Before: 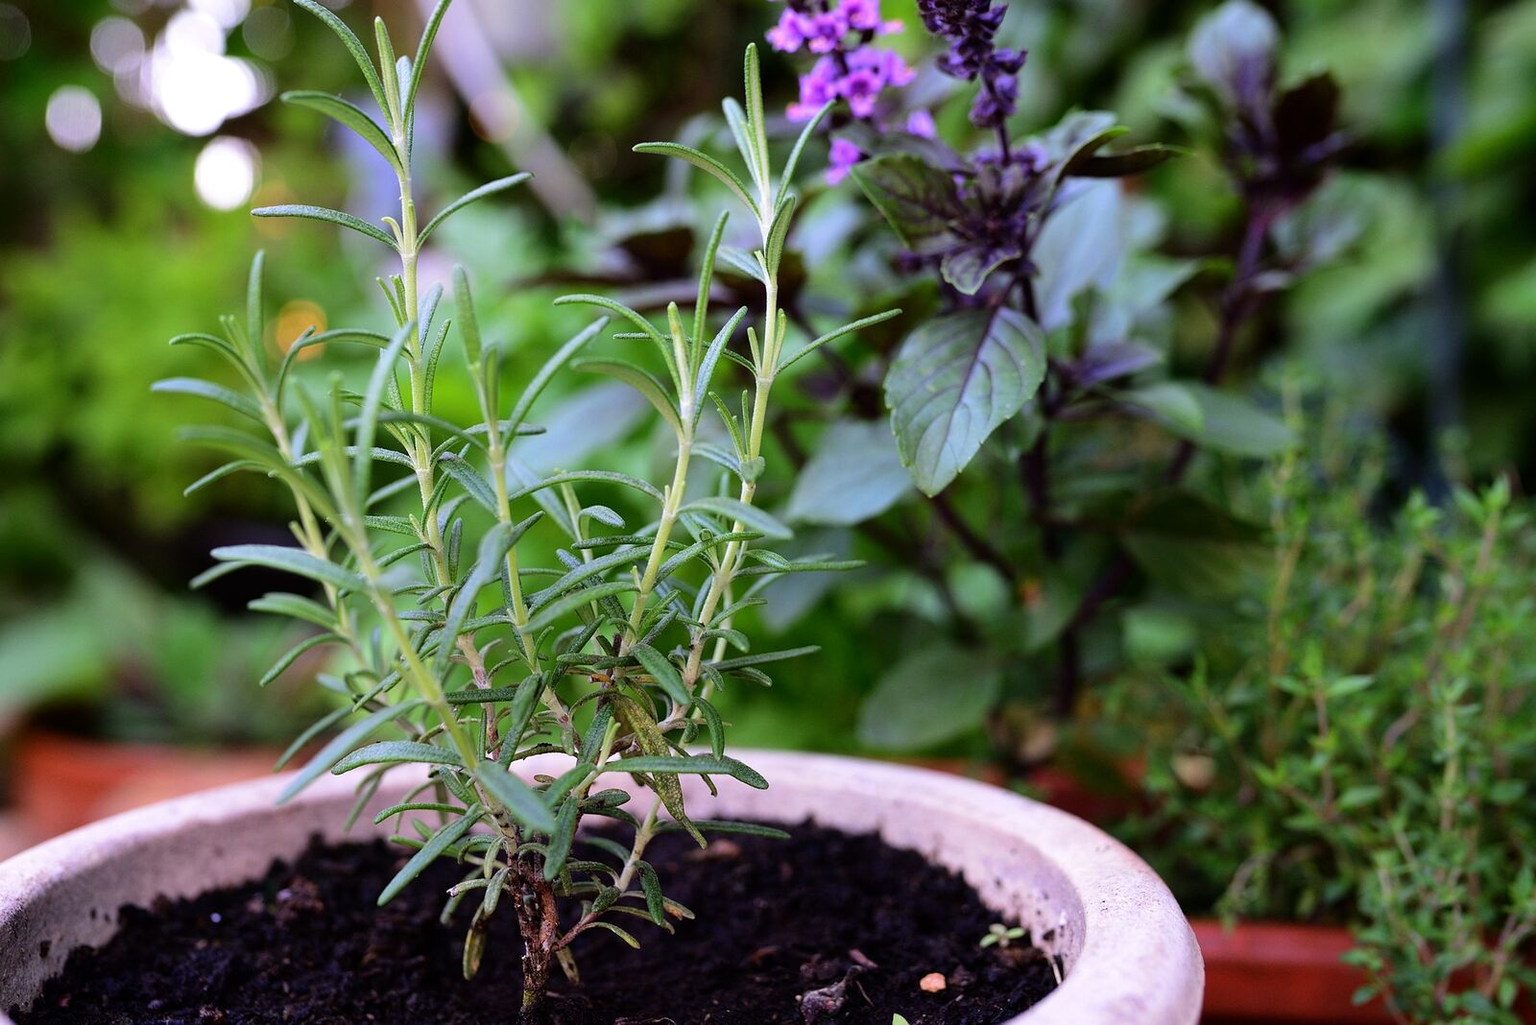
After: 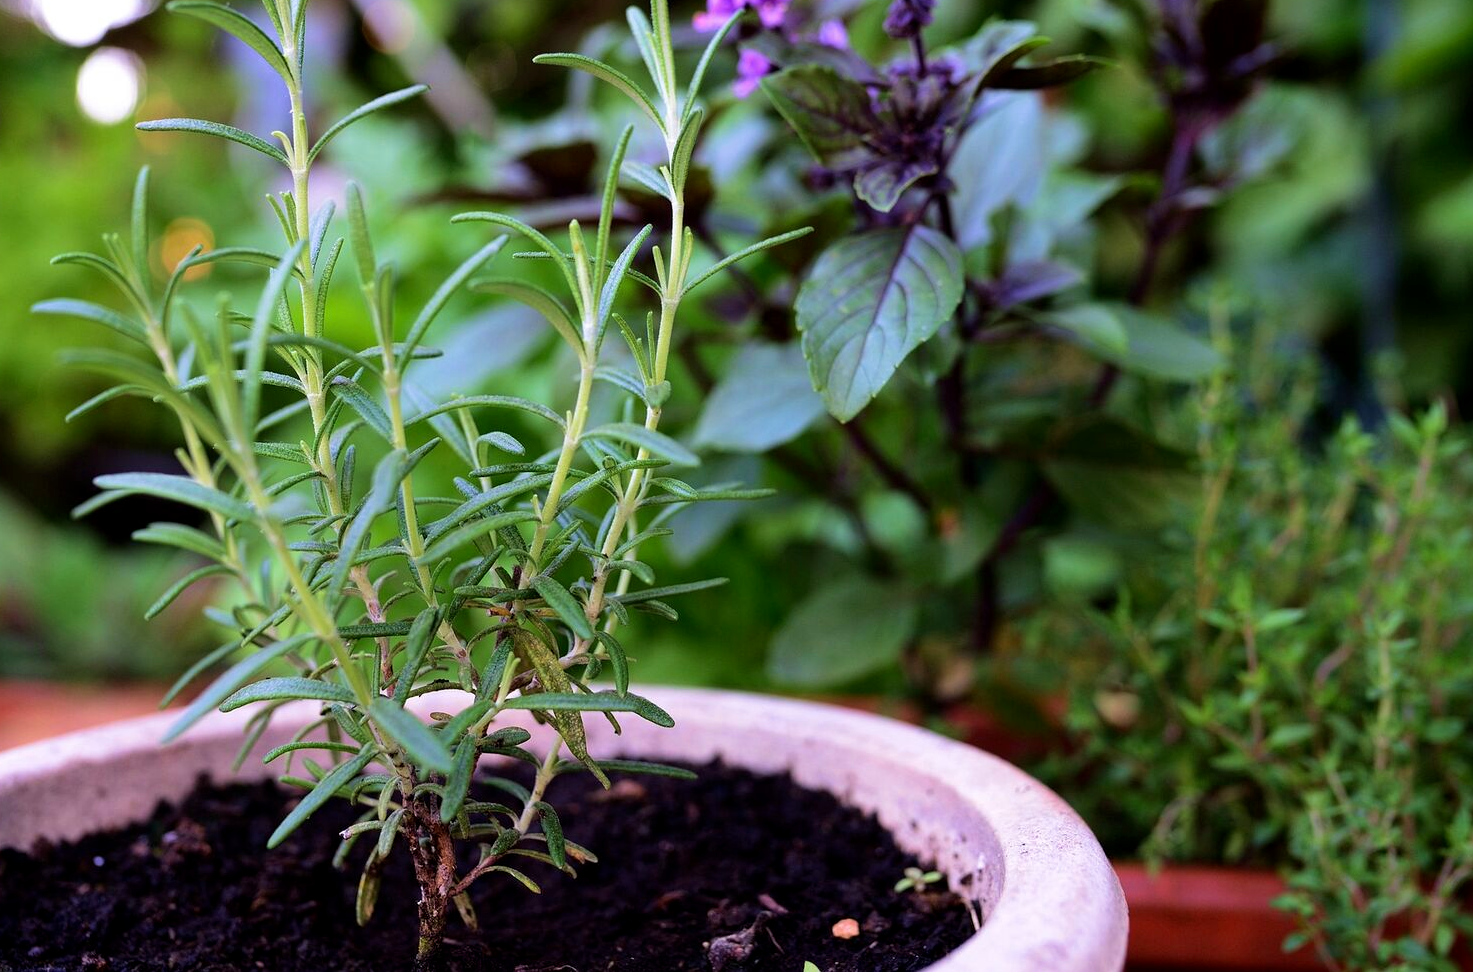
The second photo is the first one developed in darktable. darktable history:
exposure: black level correction 0.002, compensate highlight preservation false
crop and rotate: left 7.914%, top 8.97%
velvia: on, module defaults
